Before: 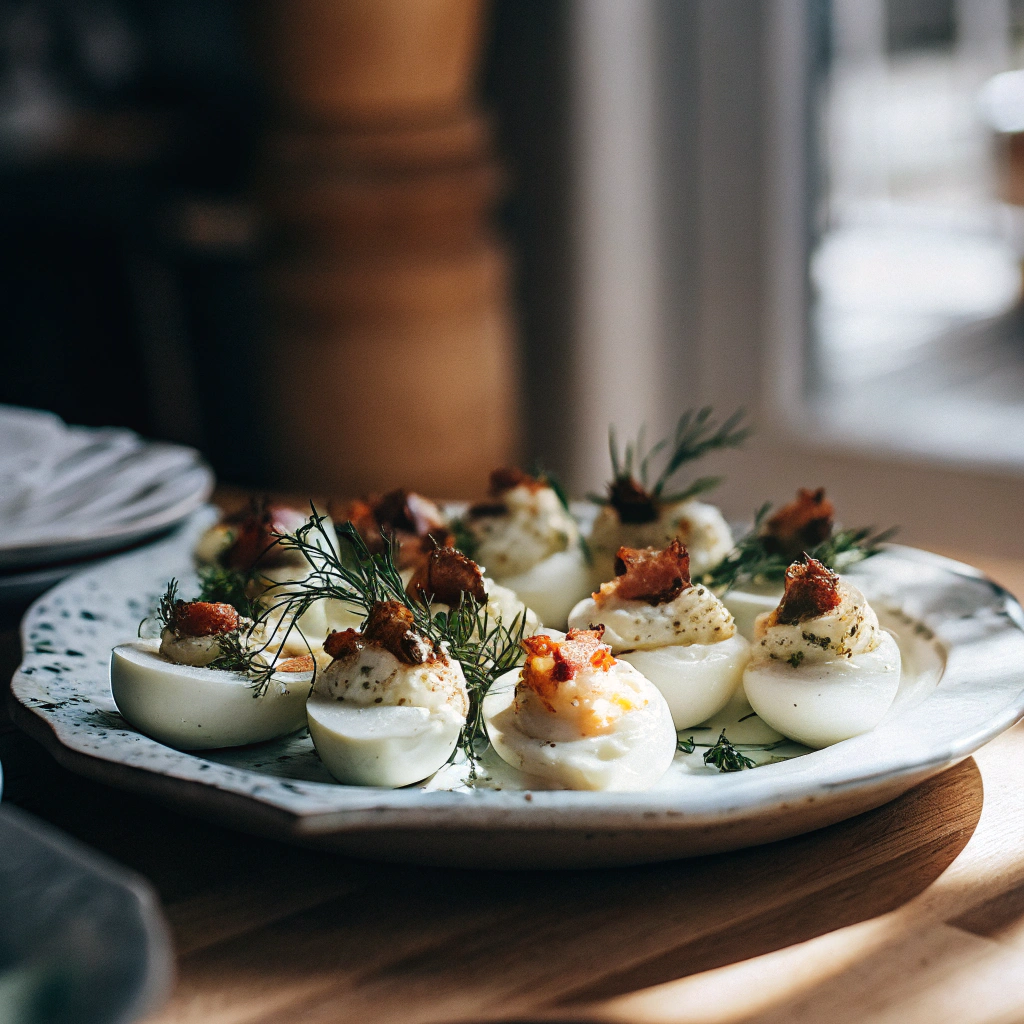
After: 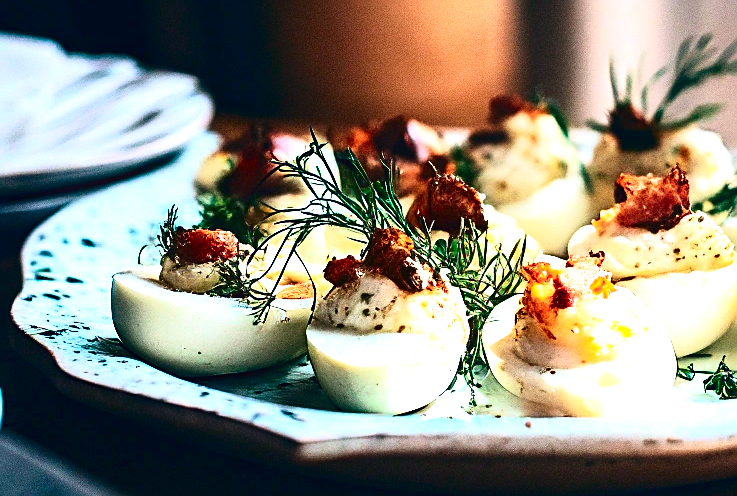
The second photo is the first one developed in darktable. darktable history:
crop: top 36.498%, right 27.964%, bottom 14.995%
exposure: black level correction 0, exposure 1.2 EV, compensate exposure bias true, compensate highlight preservation false
sharpen: on, module defaults
color balance rgb: linear chroma grading › global chroma 3.45%, perceptual saturation grading › global saturation 11.24%, perceptual brilliance grading › global brilliance 3.04%, global vibrance 2.8%
tone curve: curves: ch0 [(0, 0) (0.236, 0.124) (0.373, 0.304) (0.542, 0.593) (0.737, 0.873) (1, 1)]; ch1 [(0, 0) (0.399, 0.328) (0.488, 0.484) (0.598, 0.624) (1, 1)]; ch2 [(0, 0) (0.448, 0.405) (0.523, 0.511) (0.592, 0.59) (1, 1)], color space Lab, independent channels, preserve colors none
